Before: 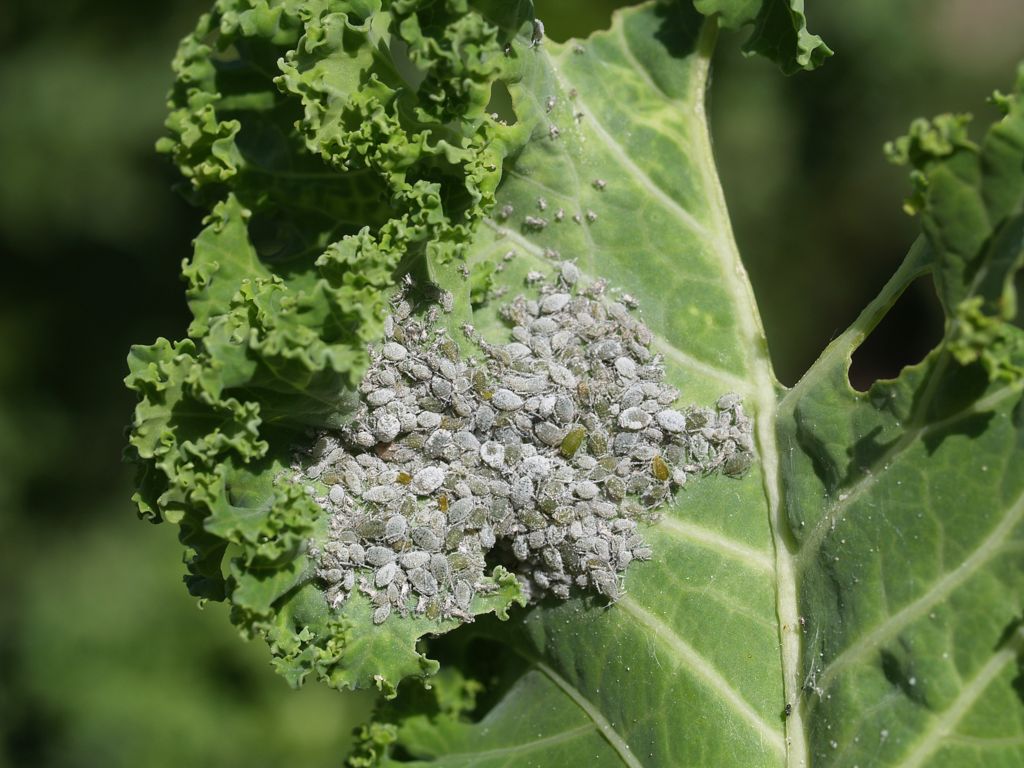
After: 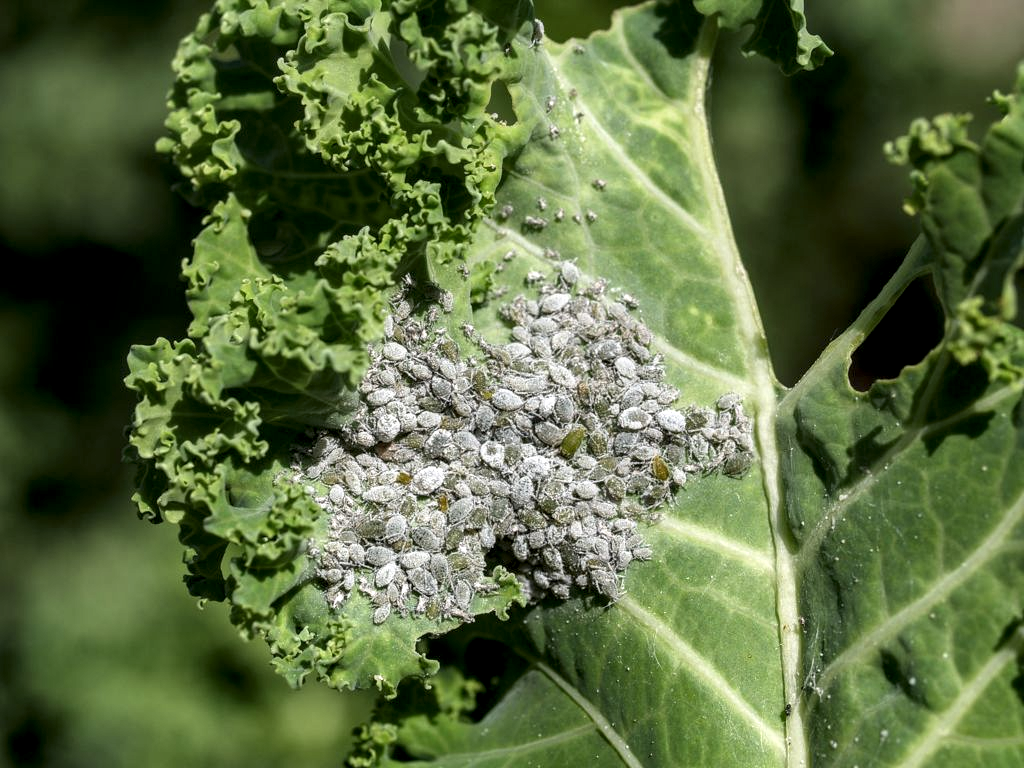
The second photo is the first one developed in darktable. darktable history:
local contrast: detail 160%
color correction: saturation 0.99
